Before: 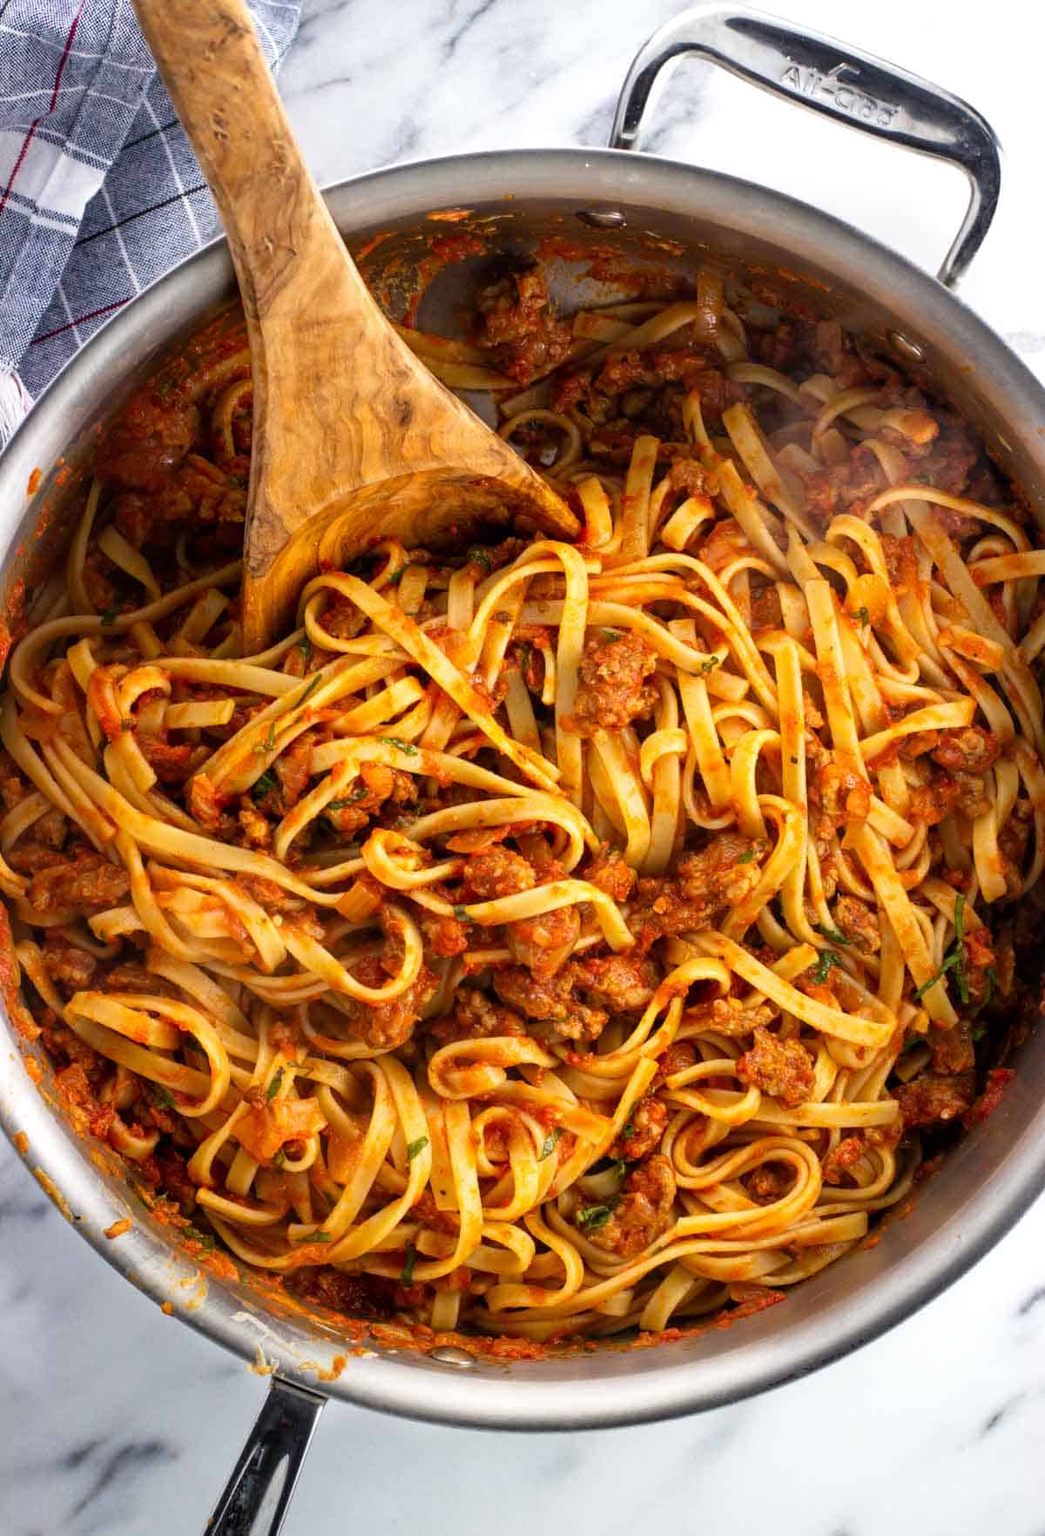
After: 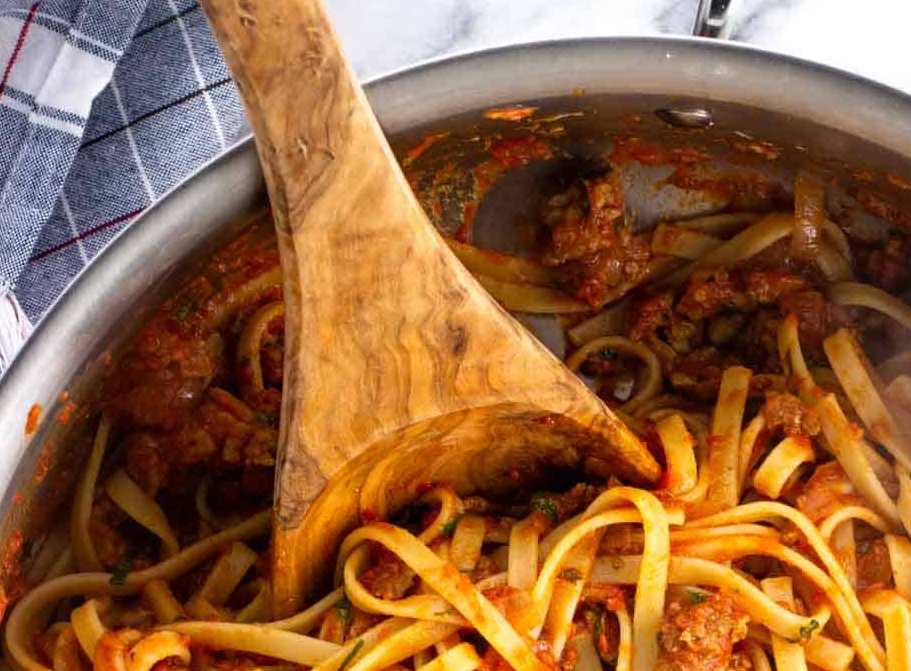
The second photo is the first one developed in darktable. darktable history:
crop: left 0.519%, top 7.644%, right 23.563%, bottom 54.29%
